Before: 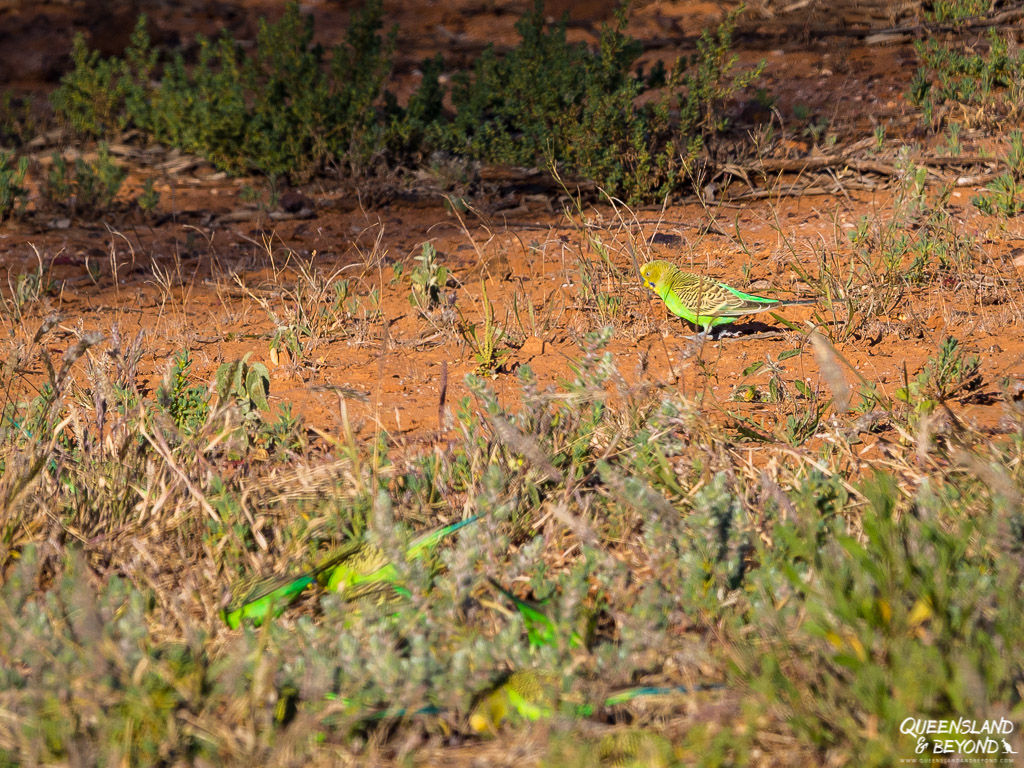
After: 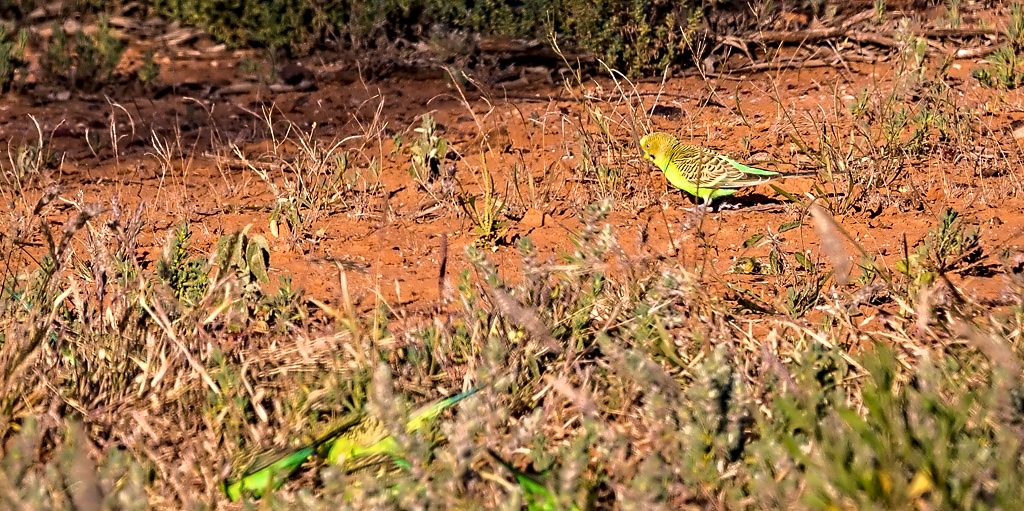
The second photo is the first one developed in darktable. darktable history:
crop: top 16.727%, bottom 16.727%
contrast equalizer: octaves 7, y [[0.5, 0.542, 0.583, 0.625, 0.667, 0.708], [0.5 ×6], [0.5 ×6], [0, 0.033, 0.067, 0.1, 0.133, 0.167], [0, 0.05, 0.1, 0.15, 0.2, 0.25]]
color correction: highlights a* 12.23, highlights b* 5.41
